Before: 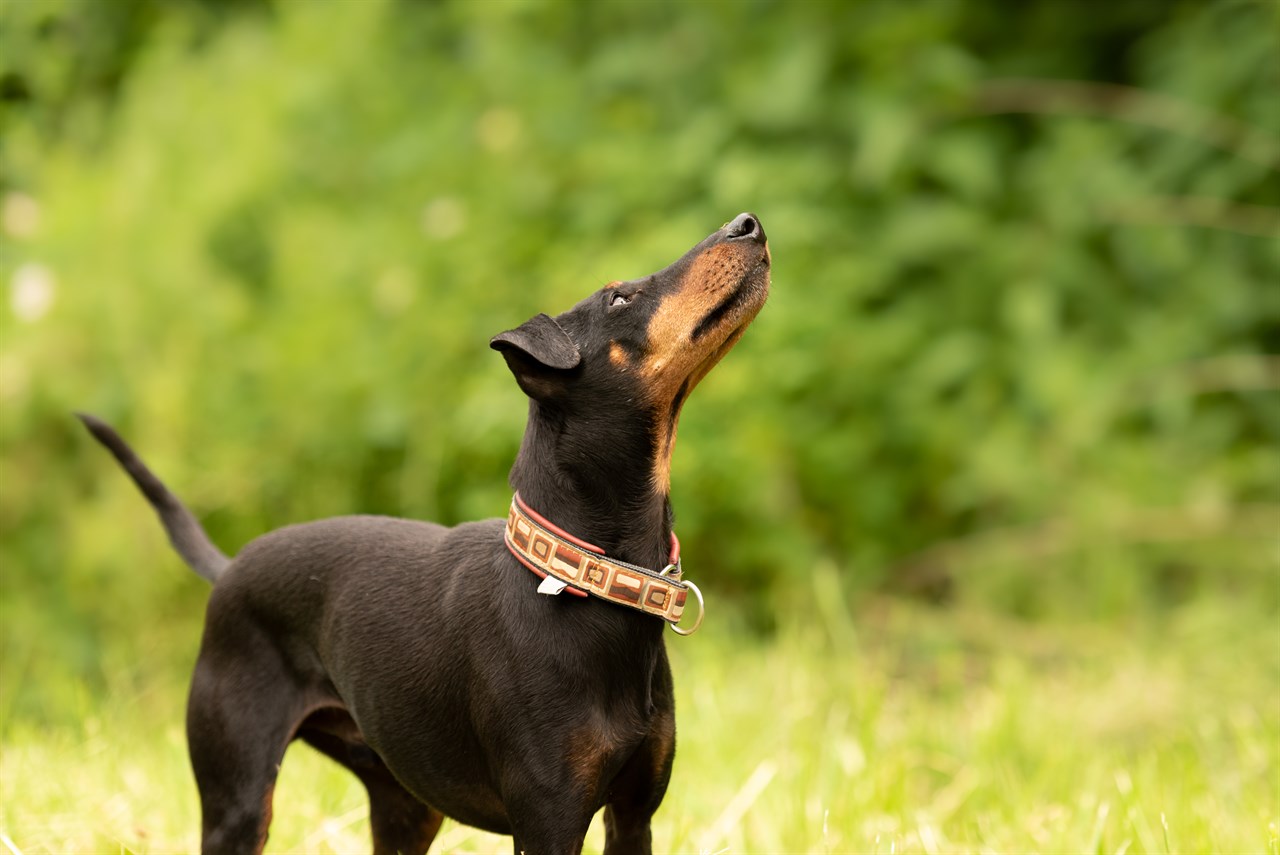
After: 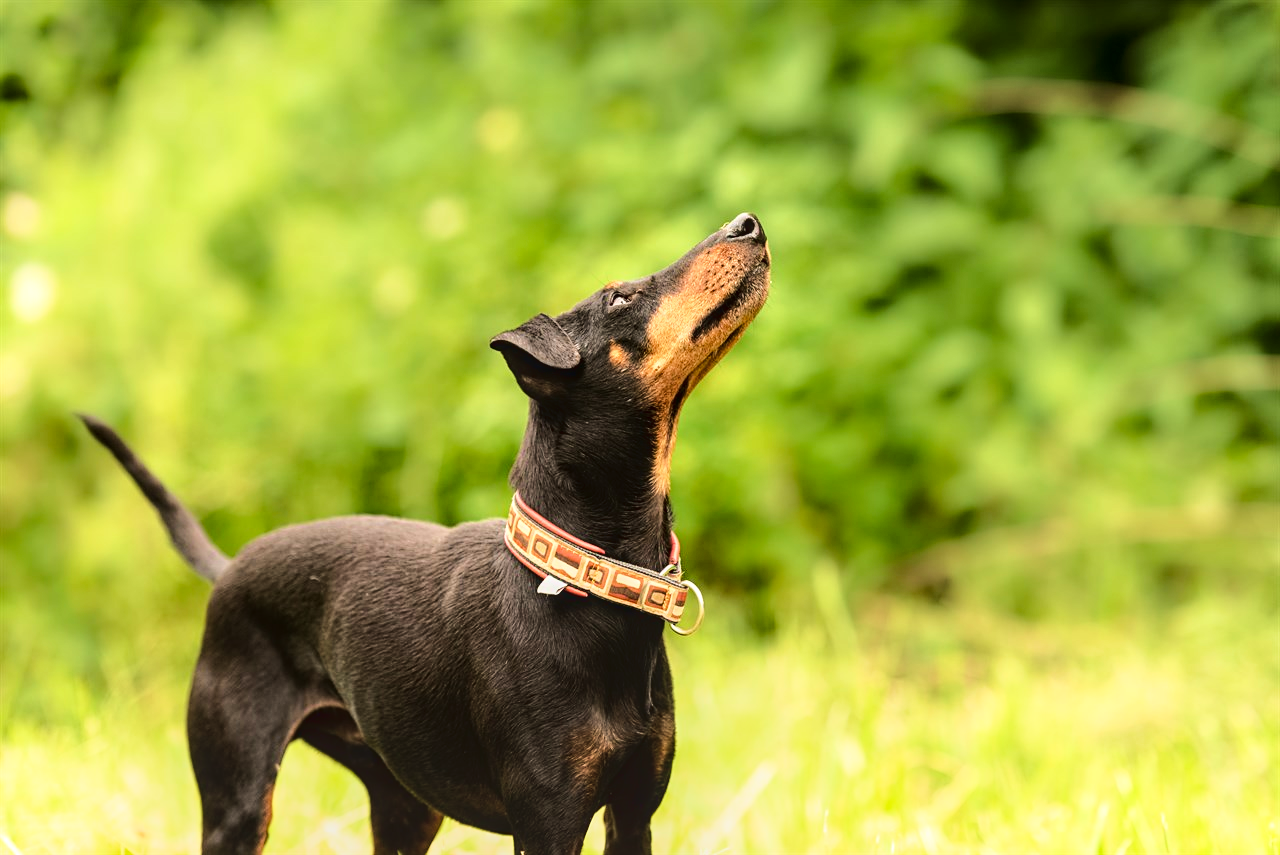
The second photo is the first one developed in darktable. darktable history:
sharpen: amount 0.202
tone curve: curves: ch0 [(0, 0.019) (0.078, 0.058) (0.223, 0.217) (0.424, 0.553) (0.631, 0.764) (0.816, 0.932) (1, 1)]; ch1 [(0, 0) (0.262, 0.227) (0.417, 0.386) (0.469, 0.467) (0.502, 0.503) (0.544, 0.548) (0.57, 0.579) (0.608, 0.62) (0.65, 0.68) (0.994, 0.987)]; ch2 [(0, 0) (0.262, 0.188) (0.5, 0.504) (0.553, 0.592) (0.599, 0.653) (1, 1)], color space Lab, linked channels, preserve colors none
local contrast: on, module defaults
velvia: on, module defaults
